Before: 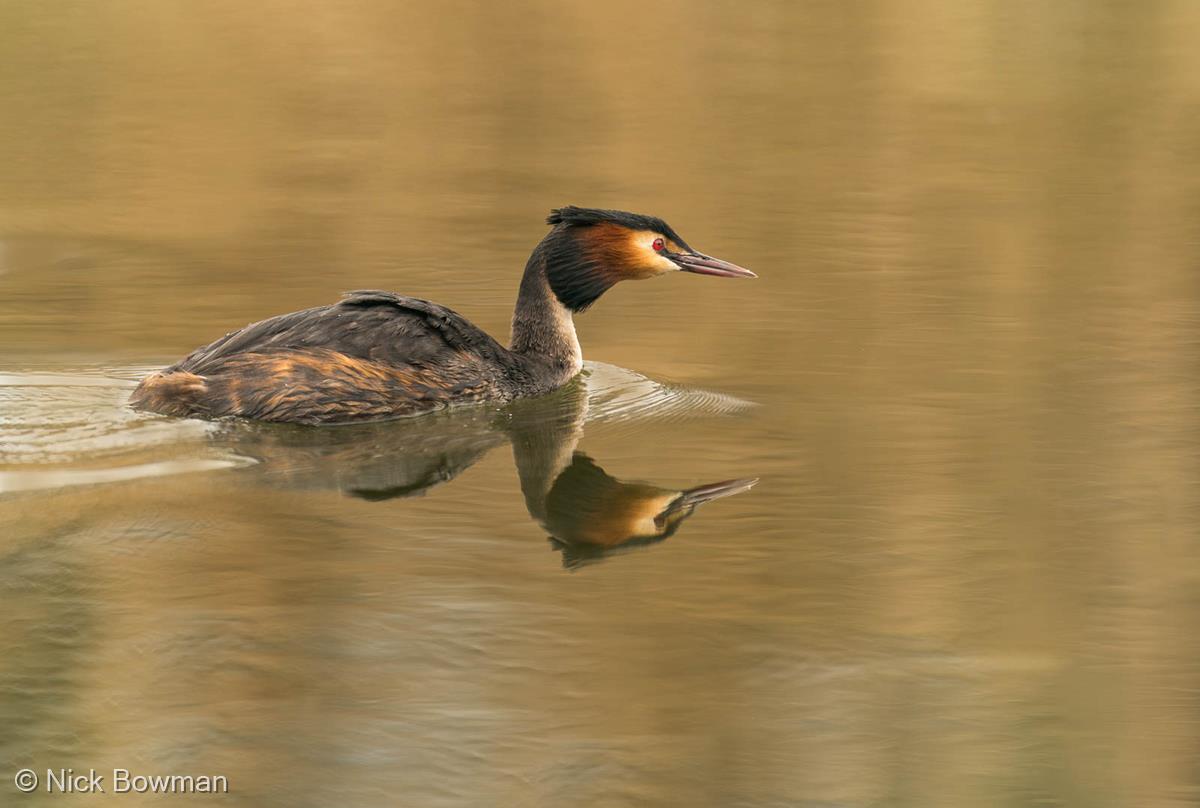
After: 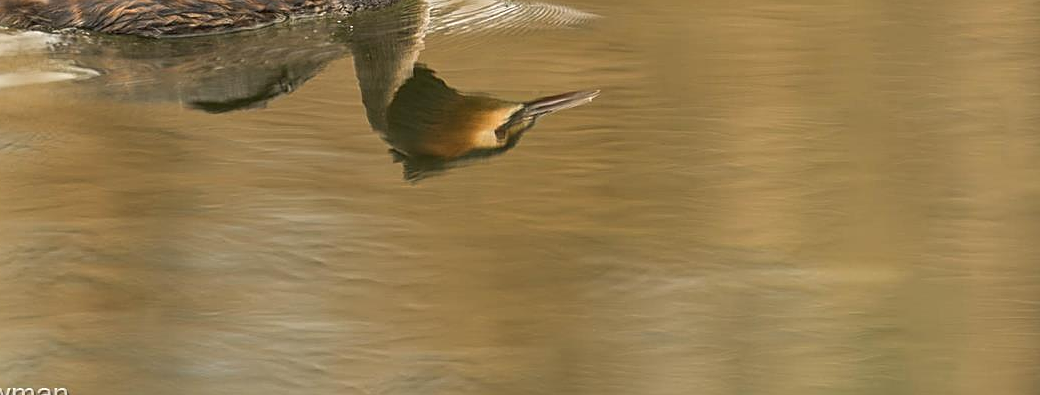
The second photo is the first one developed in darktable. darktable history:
crop and rotate: left 13.306%, top 48.129%, bottom 2.928%
sharpen: amount 0.55
